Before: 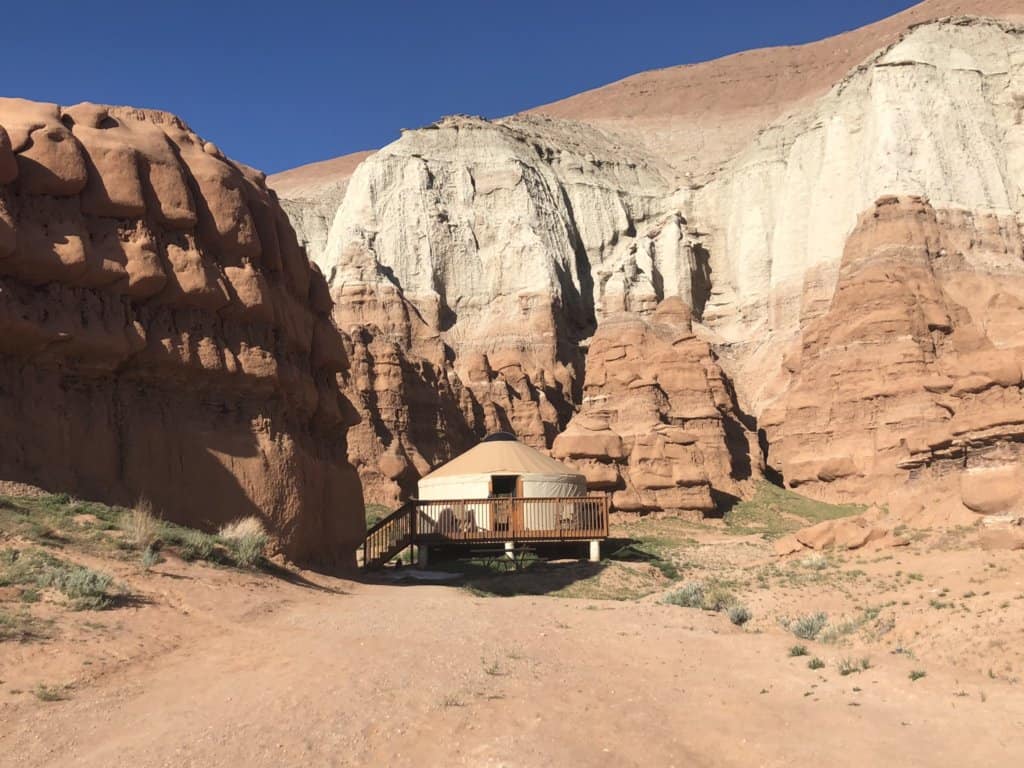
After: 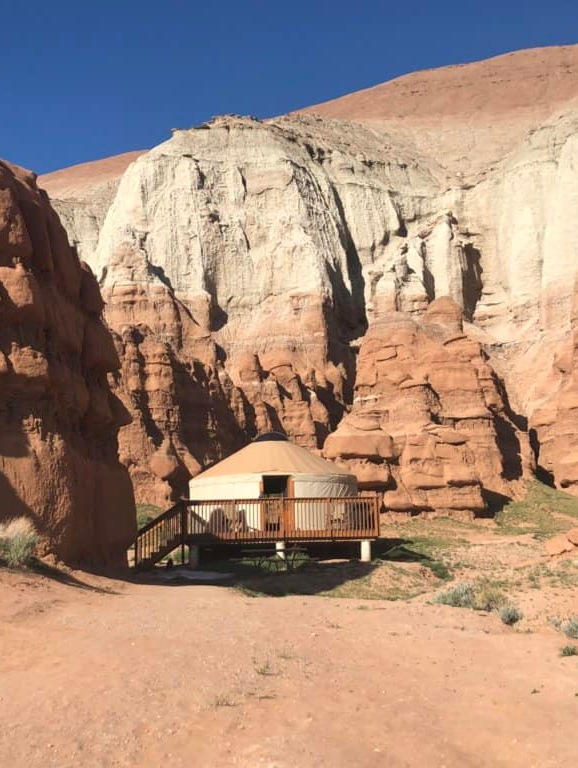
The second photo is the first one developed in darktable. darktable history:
crop and rotate: left 22.391%, right 21.074%
